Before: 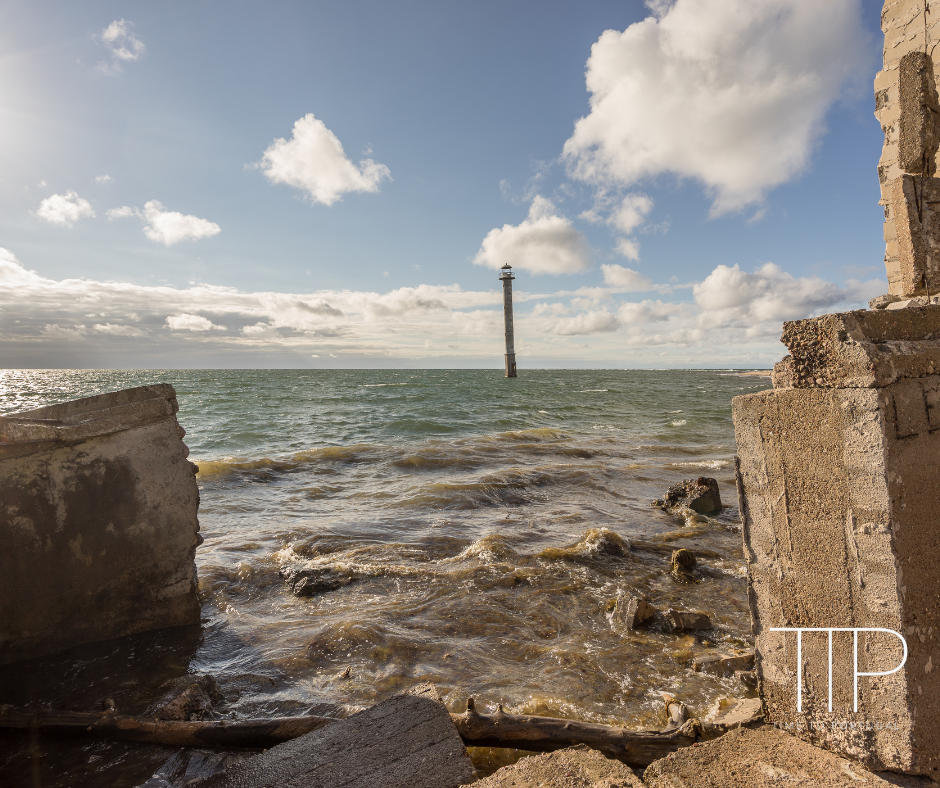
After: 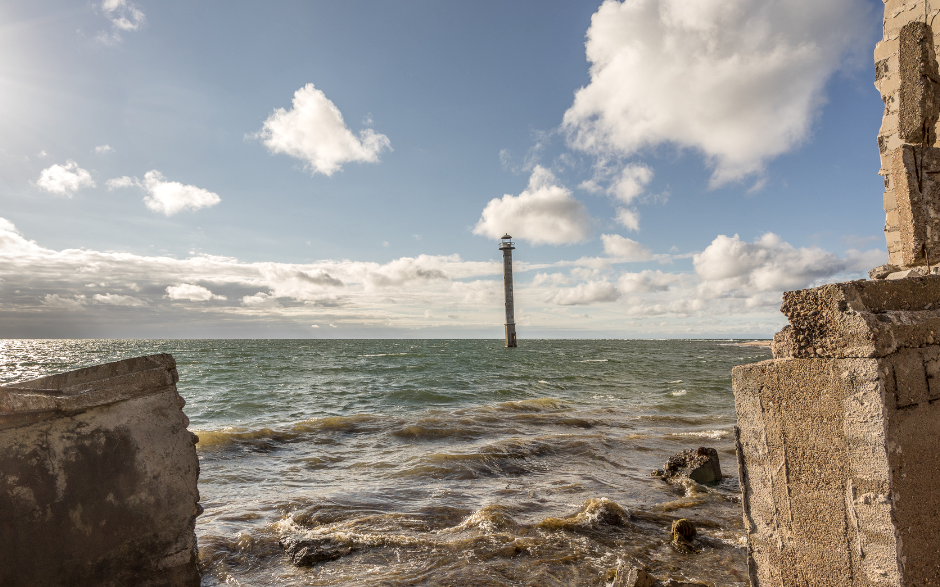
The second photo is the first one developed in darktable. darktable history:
crop: top 3.934%, bottom 21.454%
local contrast: highlights 29%, detail 130%
